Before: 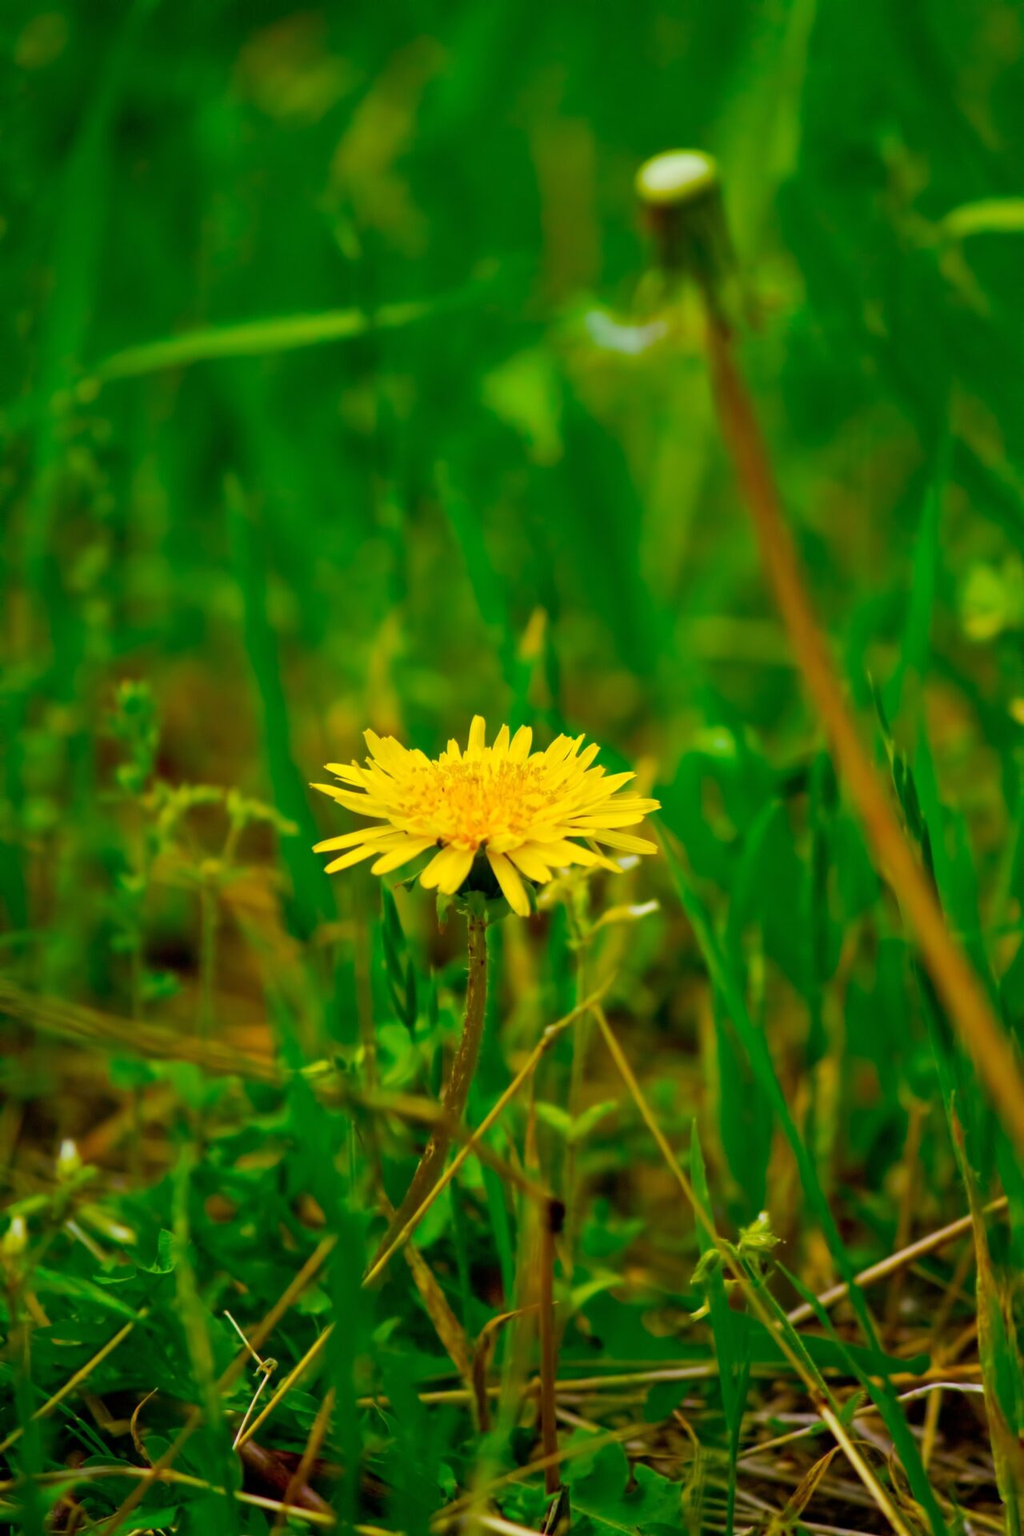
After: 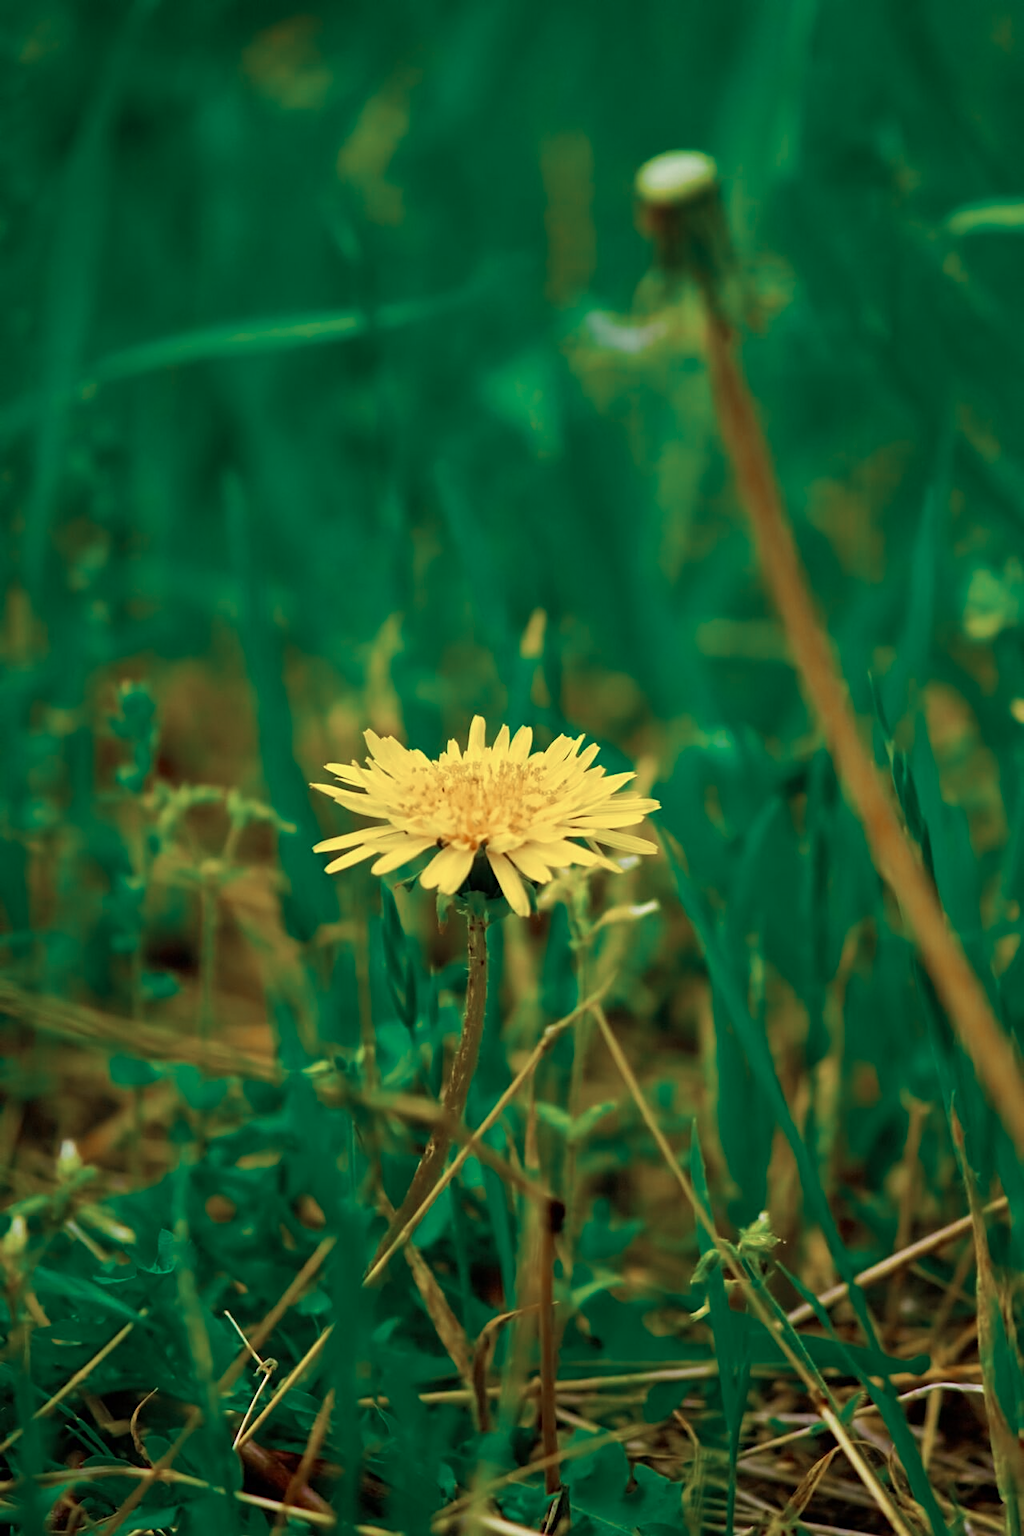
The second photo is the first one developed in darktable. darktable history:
color zones: curves: ch0 [(0, 0.5) (0.125, 0.4) (0.25, 0.5) (0.375, 0.4) (0.5, 0.4) (0.625, 0.35) (0.75, 0.35) (0.875, 0.5)]; ch1 [(0, 0.35) (0.125, 0.45) (0.25, 0.35) (0.375, 0.35) (0.5, 0.35) (0.625, 0.35) (0.75, 0.45) (0.875, 0.35)]; ch2 [(0, 0.6) (0.125, 0.5) (0.25, 0.5) (0.375, 0.6) (0.5, 0.6) (0.625, 0.5) (0.75, 0.5) (0.875, 0.5)]
sharpen: on, module defaults
